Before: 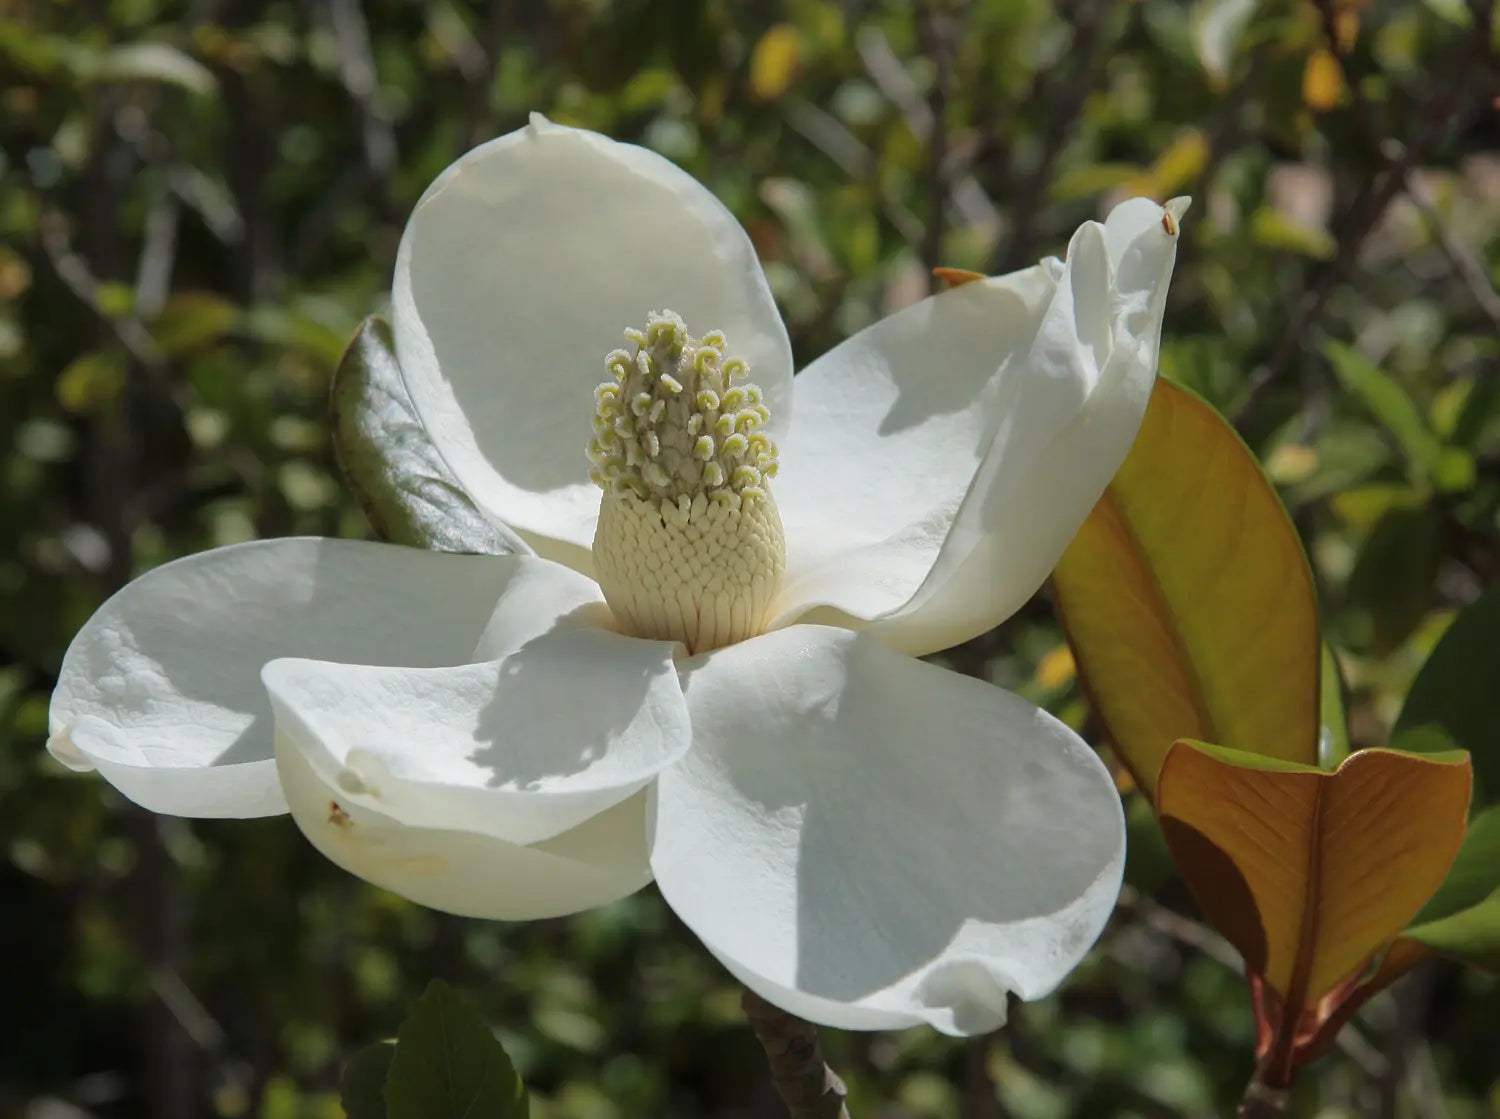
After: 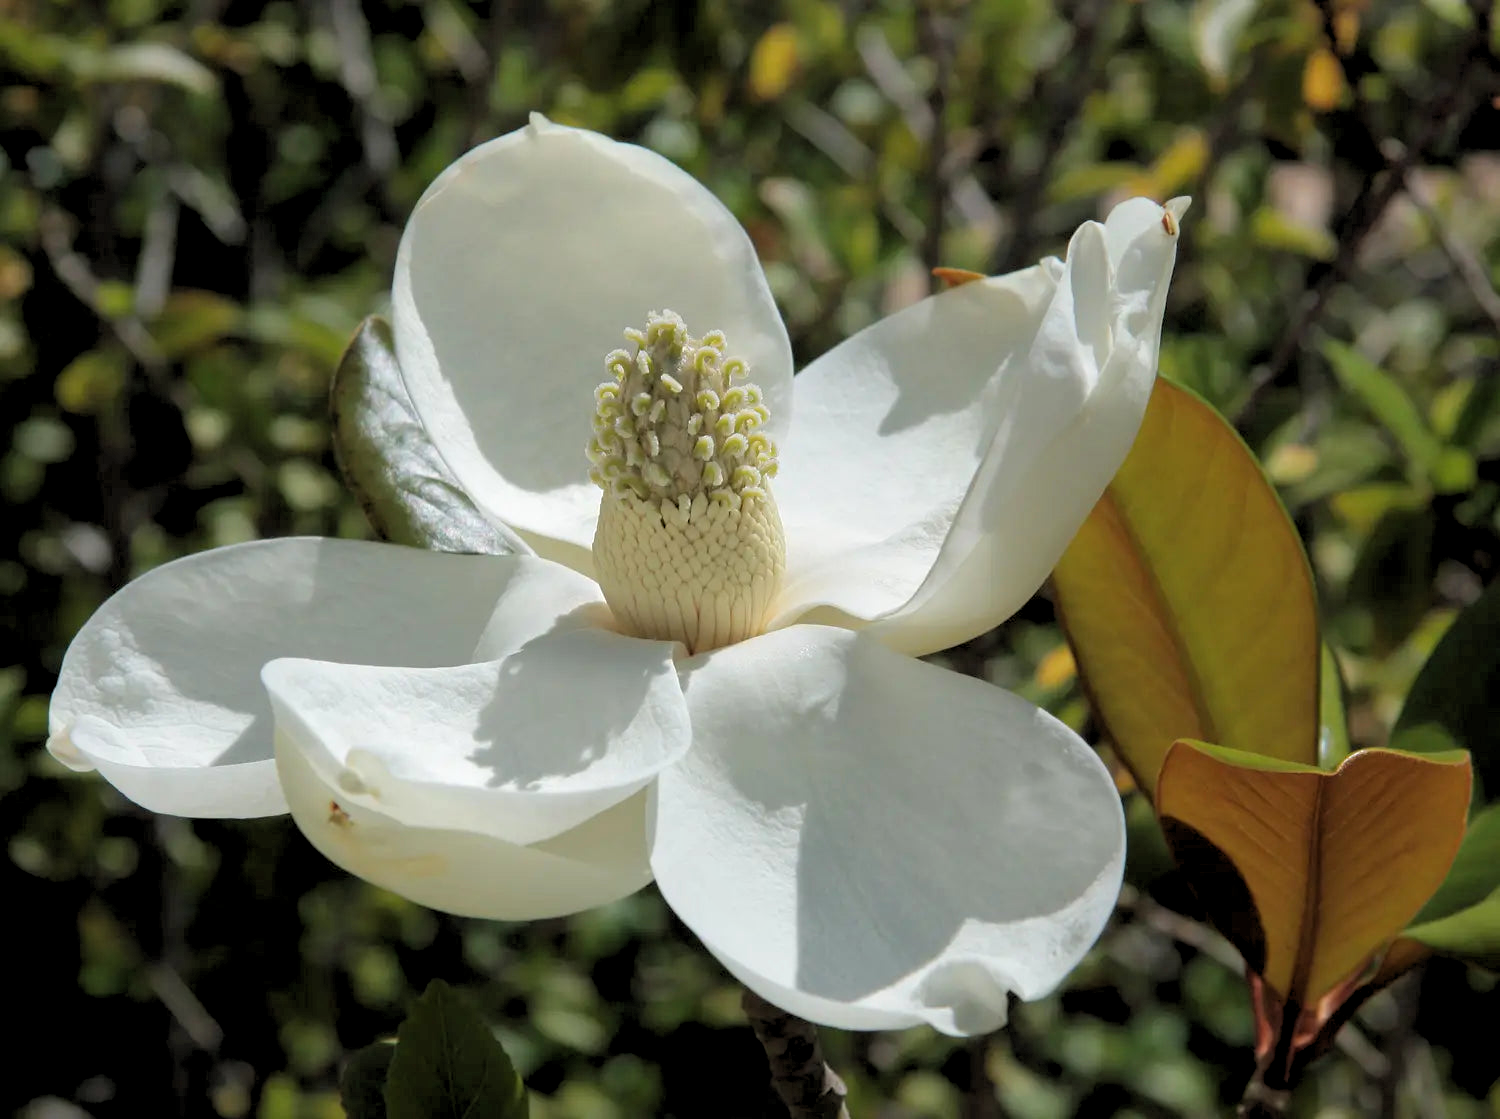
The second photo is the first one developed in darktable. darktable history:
tone equalizer: on, module defaults
rgb levels: levels [[0.013, 0.434, 0.89], [0, 0.5, 1], [0, 0.5, 1]]
